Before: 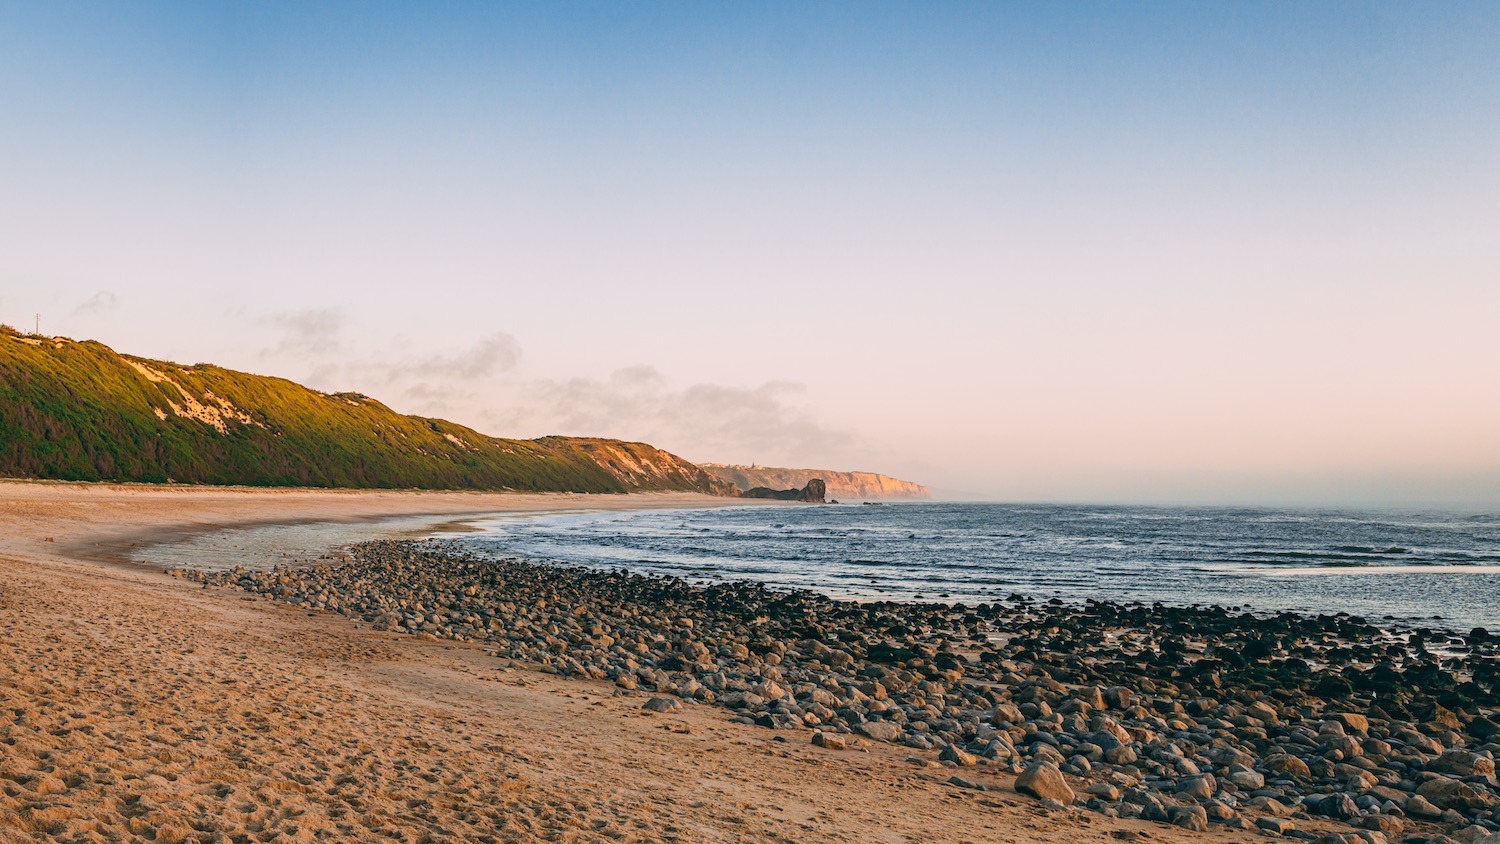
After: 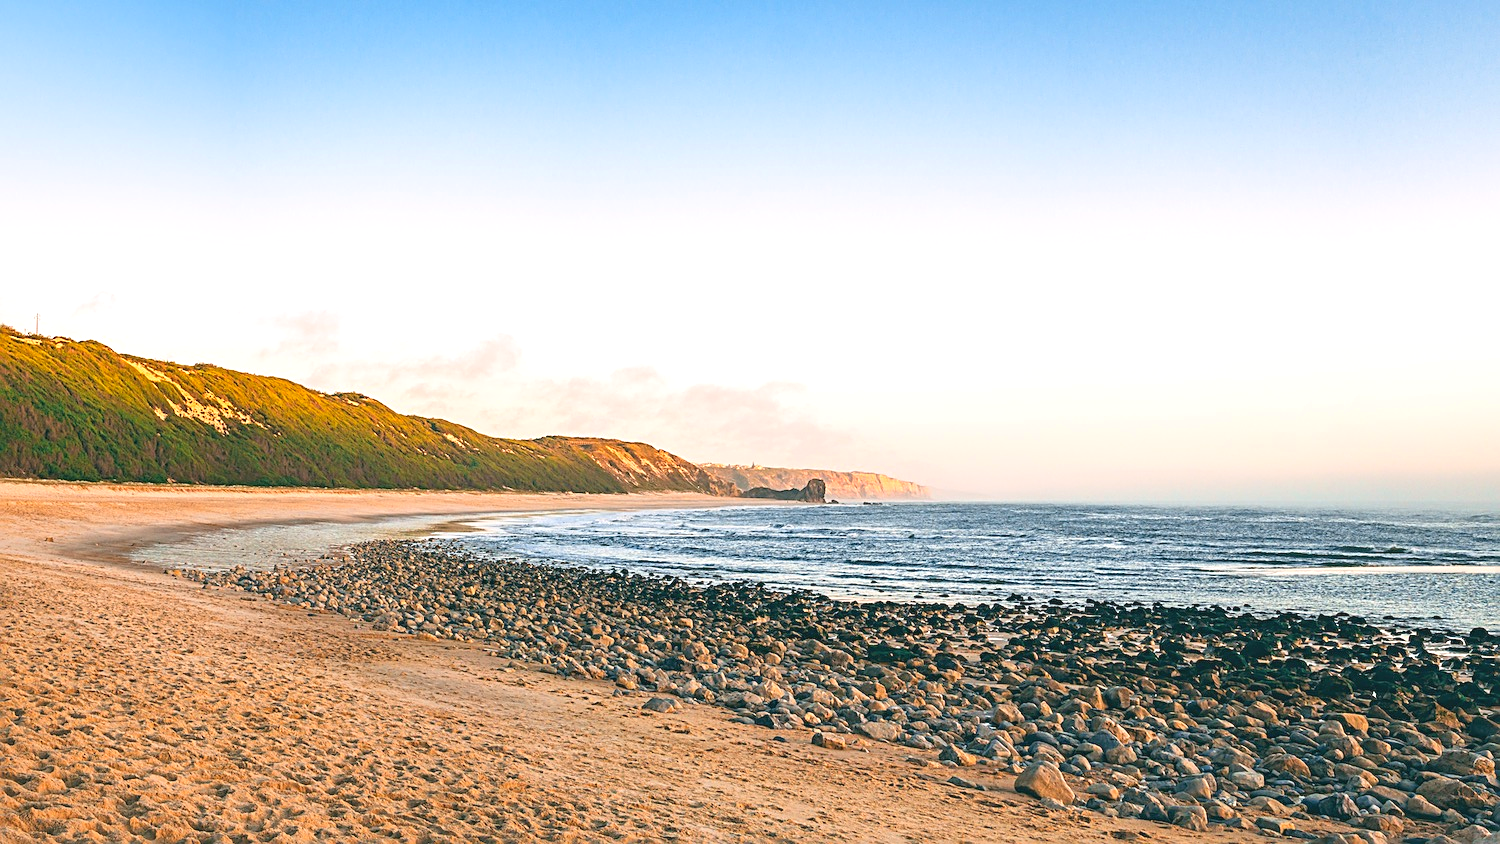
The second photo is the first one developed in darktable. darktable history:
sharpen: on, module defaults
contrast brightness saturation: contrast -0.1, brightness 0.05, saturation 0.08
exposure: exposure 0.781 EV, compensate highlight preservation false
